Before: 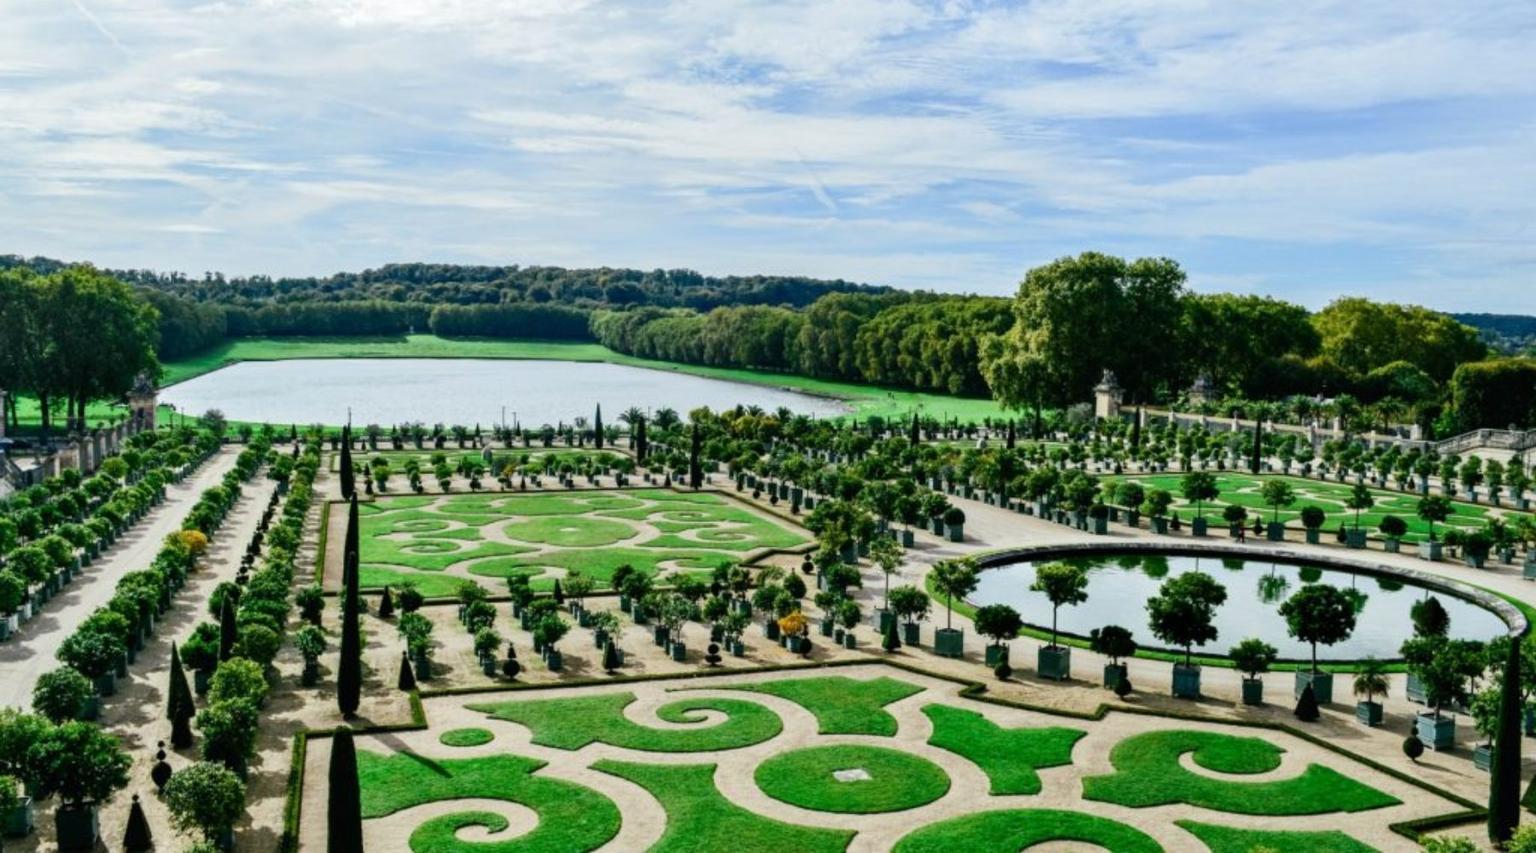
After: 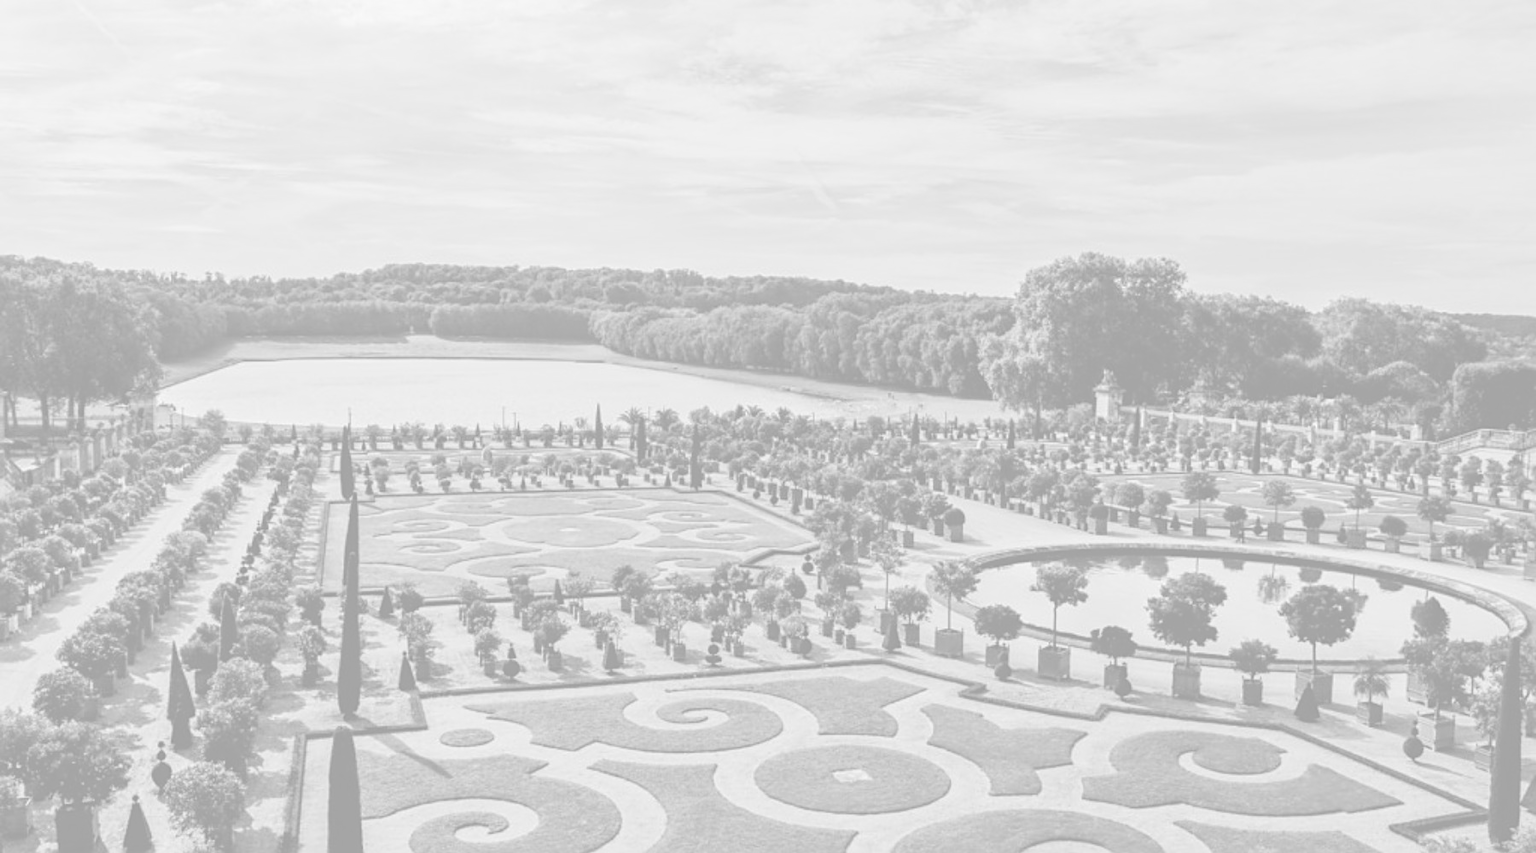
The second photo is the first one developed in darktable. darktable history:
sharpen: on, module defaults
monochrome: on, module defaults
colorize: hue 331.2°, saturation 69%, source mix 30.28%, lightness 69.02%, version 1
color calibration: output R [1.063, -0.012, -0.003, 0], output G [0, 1.022, 0.021, 0], output B [-0.079, 0.047, 1, 0], illuminant custom, x 0.389, y 0.387, temperature 3838.64 K
